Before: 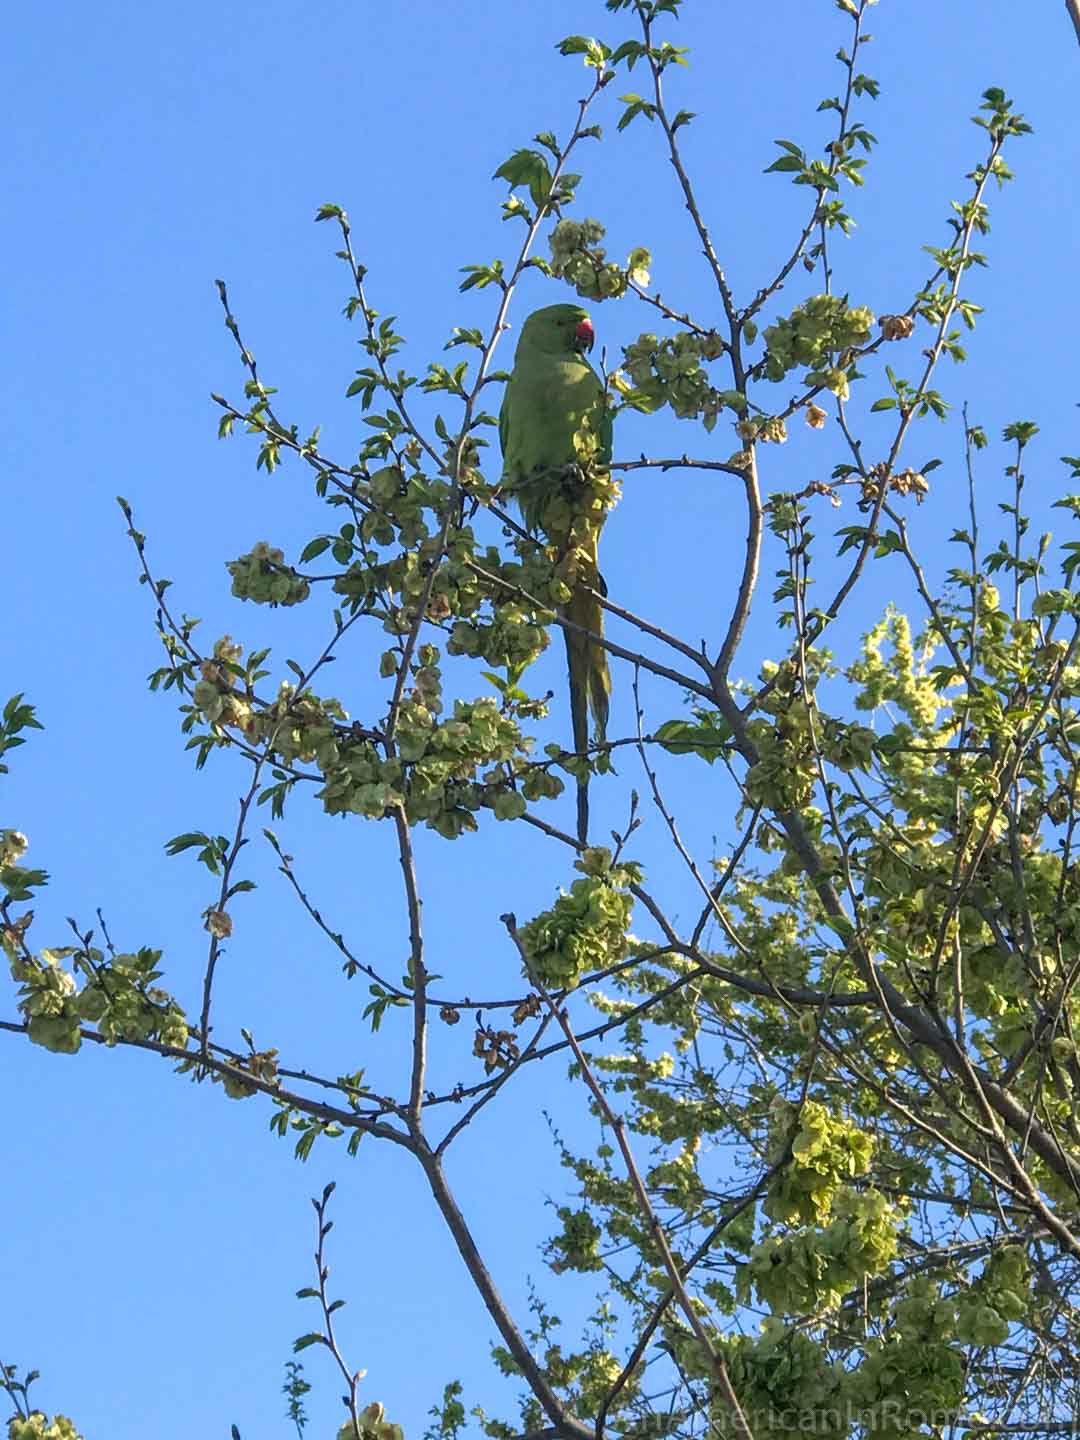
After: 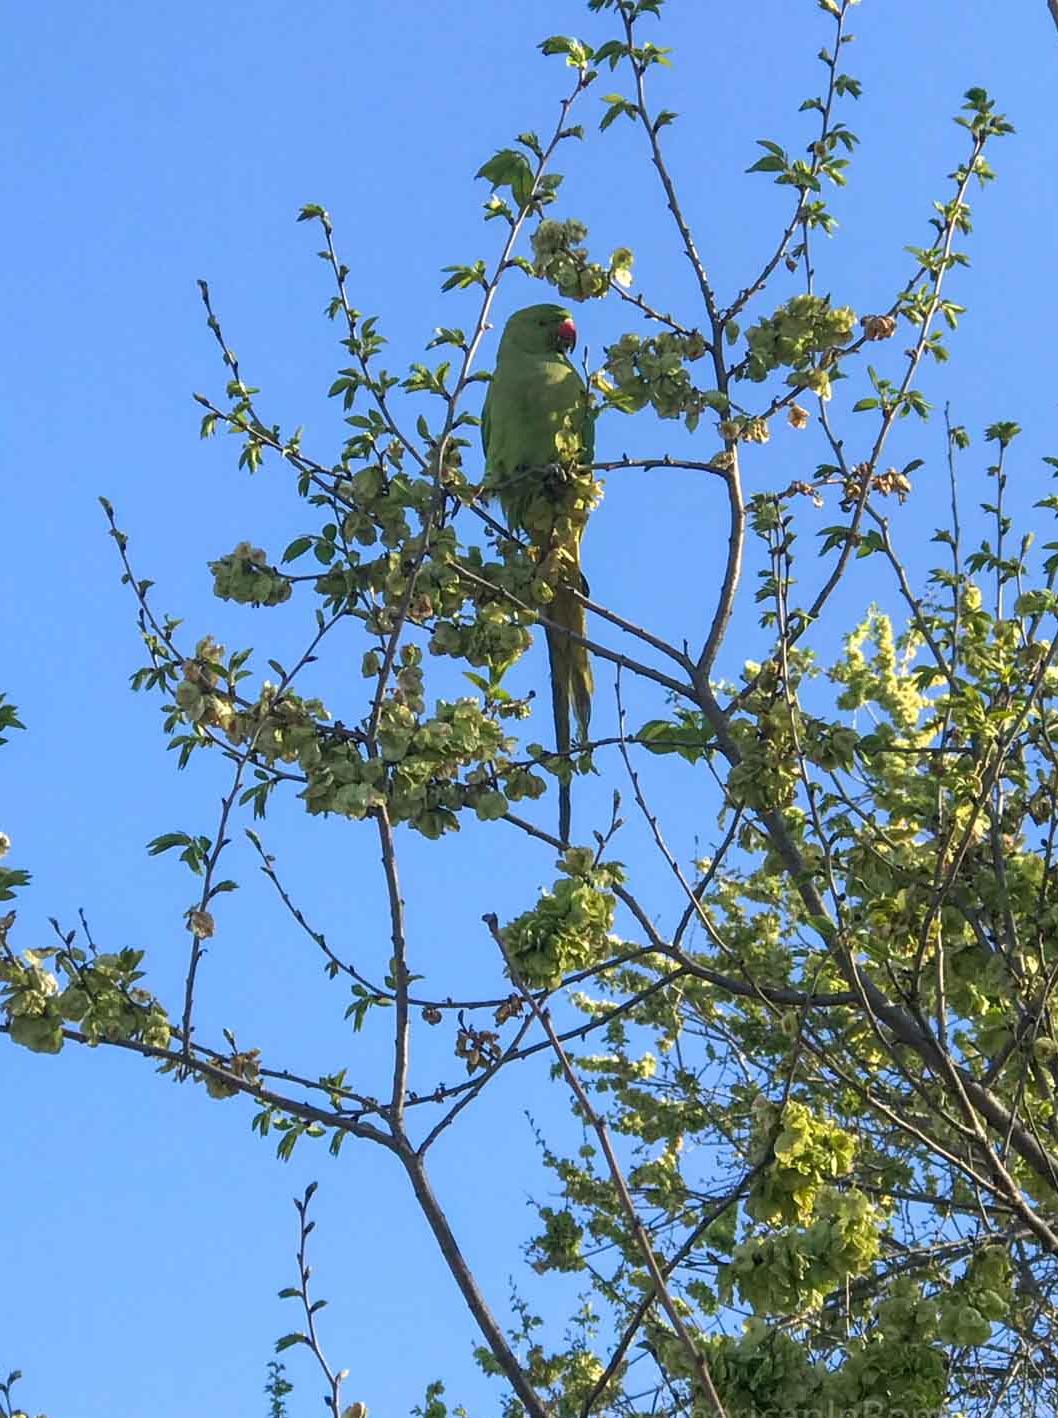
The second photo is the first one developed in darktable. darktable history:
crop: left 1.71%, right 0.287%, bottom 1.509%
